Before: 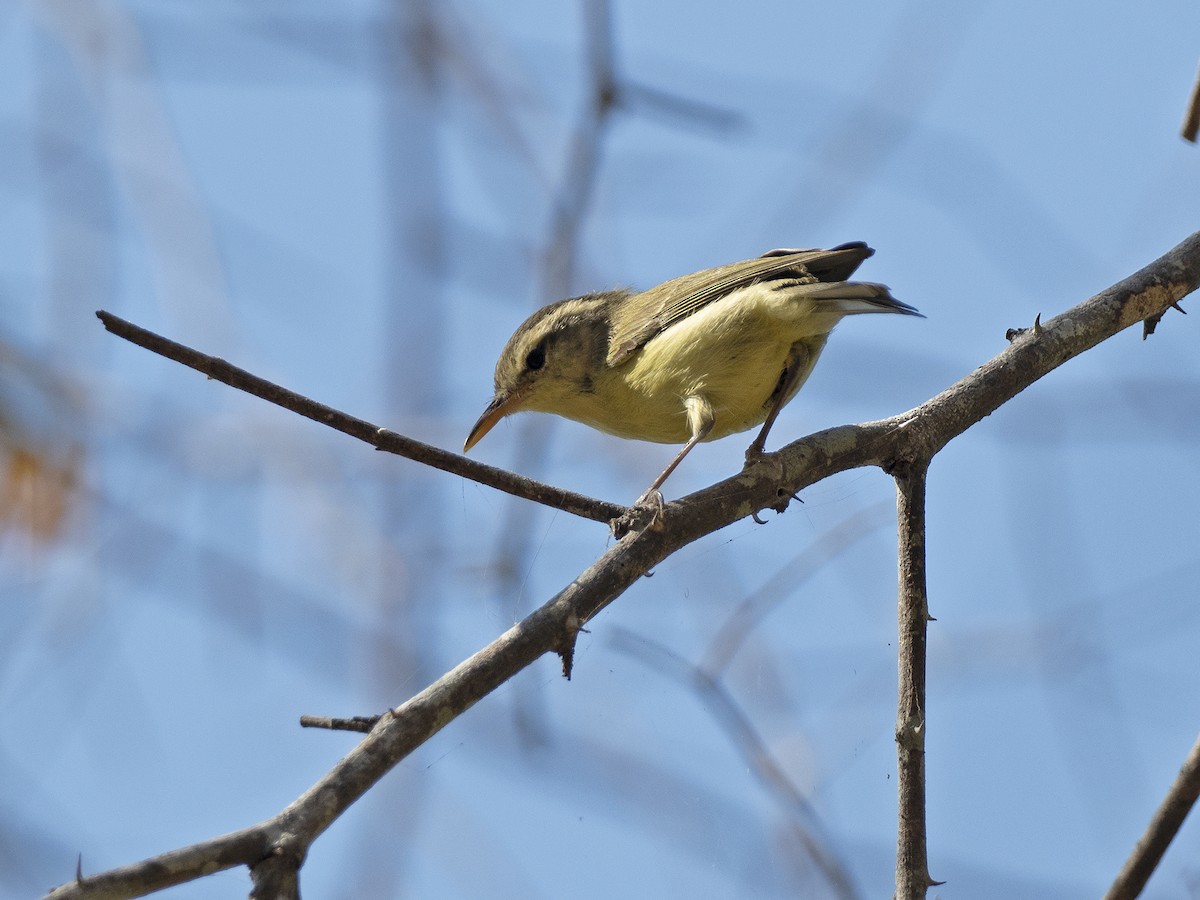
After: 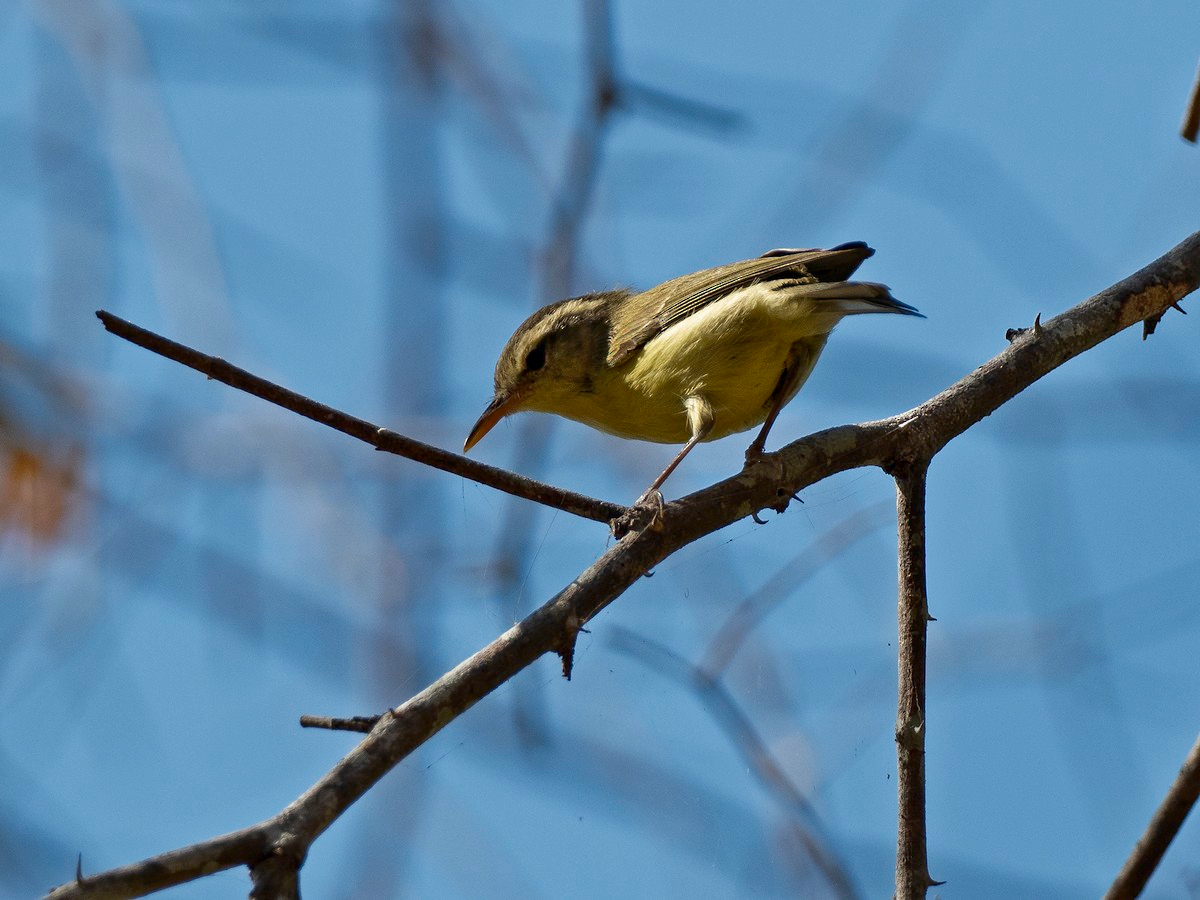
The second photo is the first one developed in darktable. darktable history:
contrast brightness saturation: brightness -0.207, saturation 0.081
